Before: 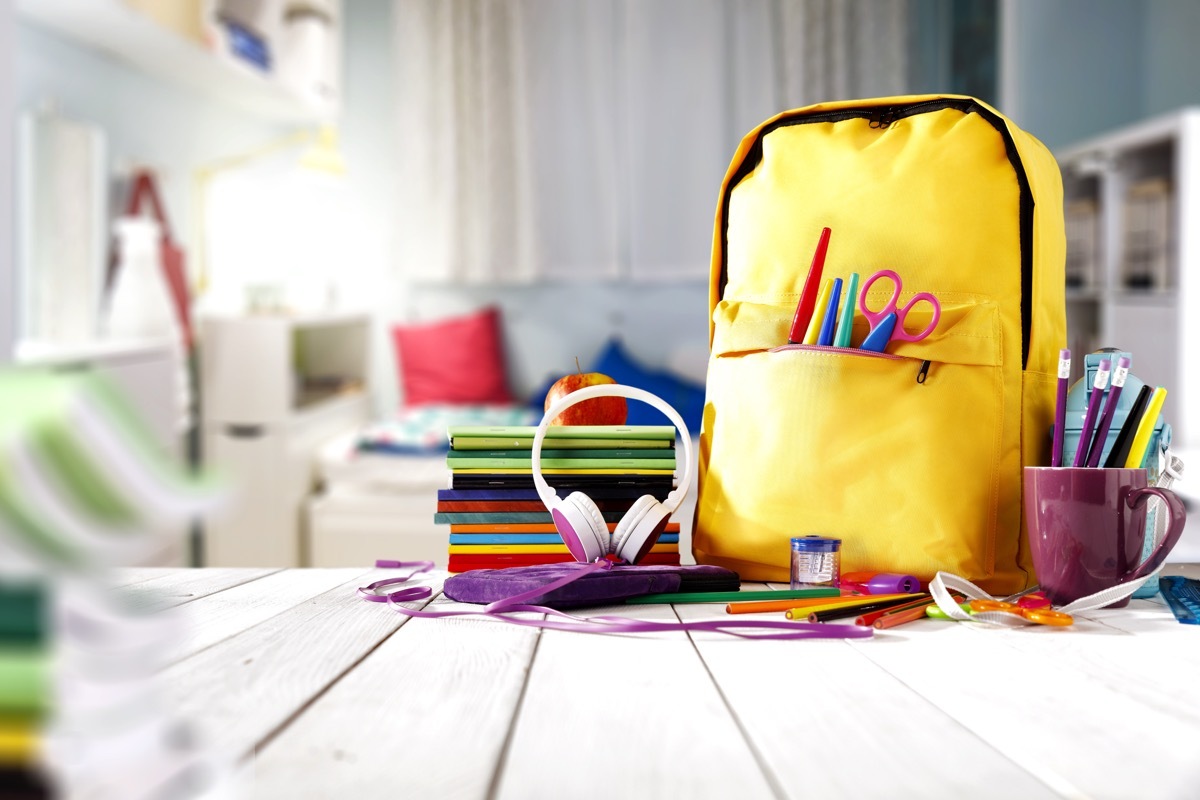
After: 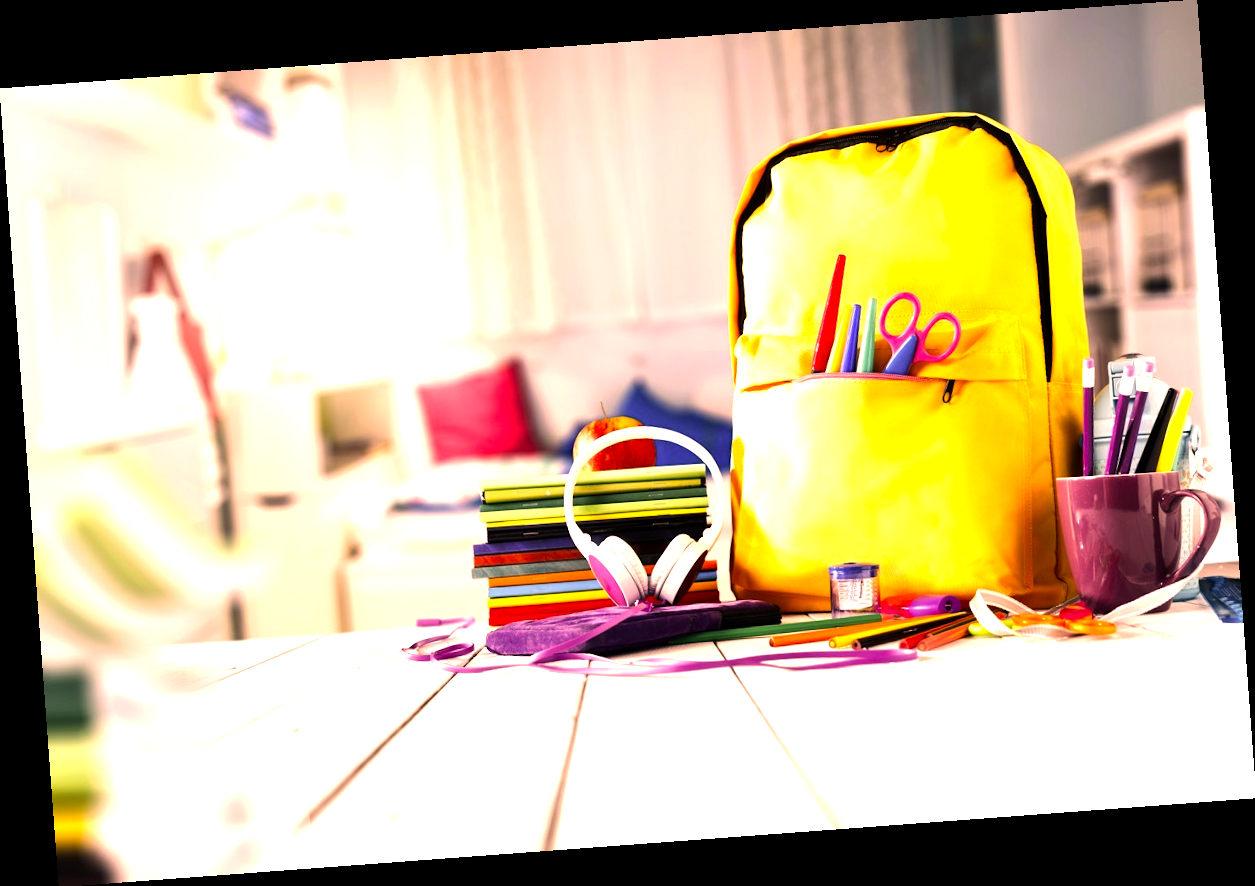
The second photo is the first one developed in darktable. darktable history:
tone equalizer: -8 EV -0.75 EV, -7 EV -0.7 EV, -6 EV -0.6 EV, -5 EV -0.4 EV, -3 EV 0.4 EV, -2 EV 0.6 EV, -1 EV 0.7 EV, +0 EV 0.75 EV, edges refinement/feathering 500, mask exposure compensation -1.57 EV, preserve details no
rotate and perspective: rotation -4.25°, automatic cropping off
exposure: exposure 0.3 EV, compensate highlight preservation false
color correction: highlights a* 21.88, highlights b* 22.25
